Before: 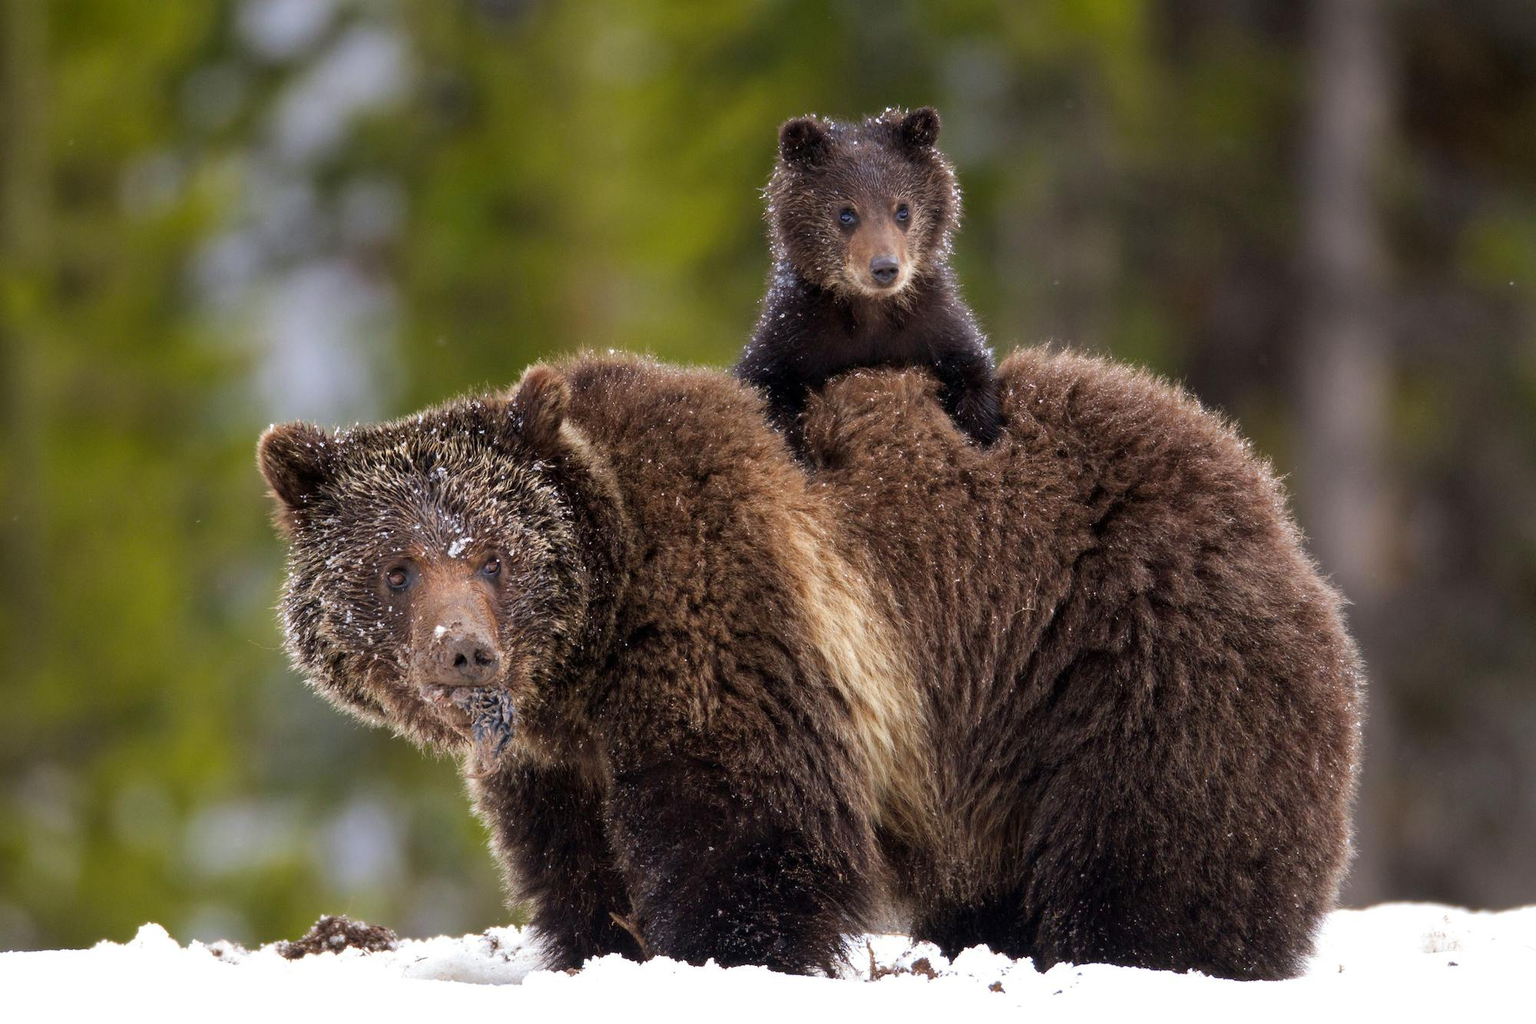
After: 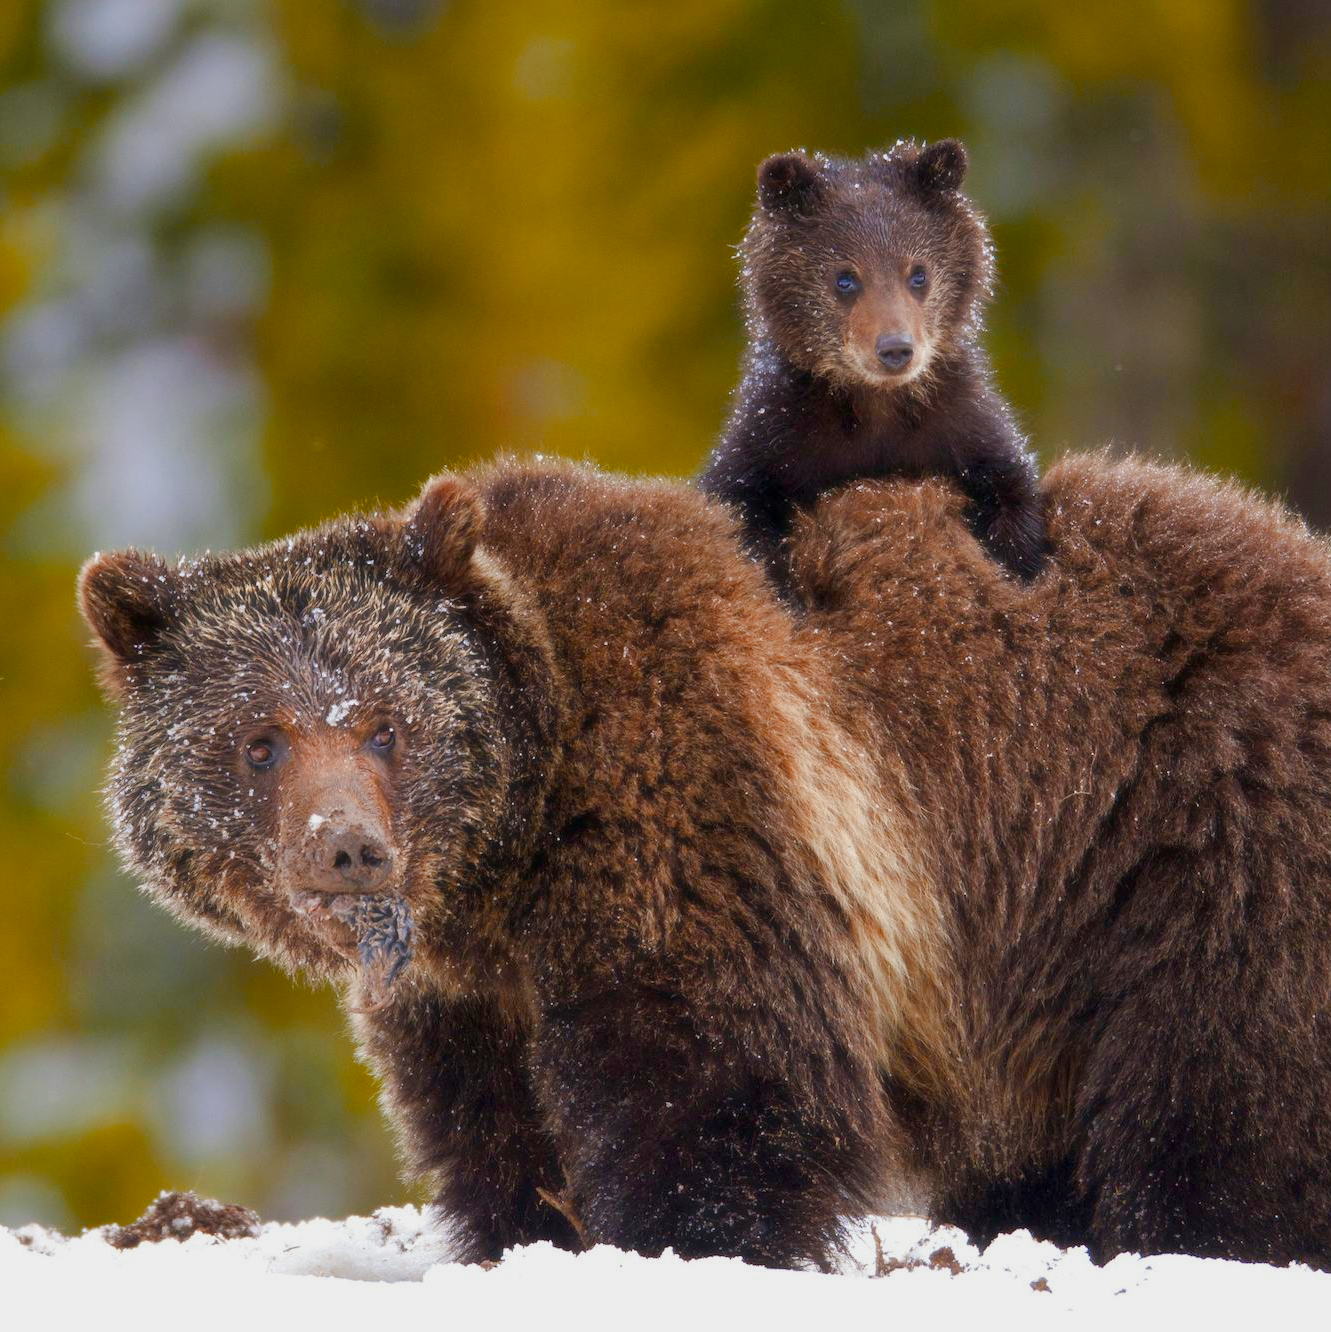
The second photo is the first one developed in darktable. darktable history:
crop and rotate: left 12.854%, right 20.575%
color balance rgb: linear chroma grading › global chroma 14.532%, perceptual saturation grading › global saturation 0.558%, perceptual saturation grading › highlights -17.566%, perceptual saturation grading › mid-tones 33.641%, perceptual saturation grading › shadows 50.417%, contrast -9.786%
color zones: curves: ch1 [(0, 0.455) (0.063, 0.455) (0.286, 0.495) (0.429, 0.5) (0.571, 0.5) (0.714, 0.5) (0.857, 0.5) (1, 0.455)]; ch2 [(0, 0.532) (0.063, 0.521) (0.233, 0.447) (0.429, 0.489) (0.571, 0.5) (0.714, 0.5) (0.857, 0.5) (1, 0.532)]
haze removal: strength -0.082, distance 0.365, compatibility mode true, adaptive false
